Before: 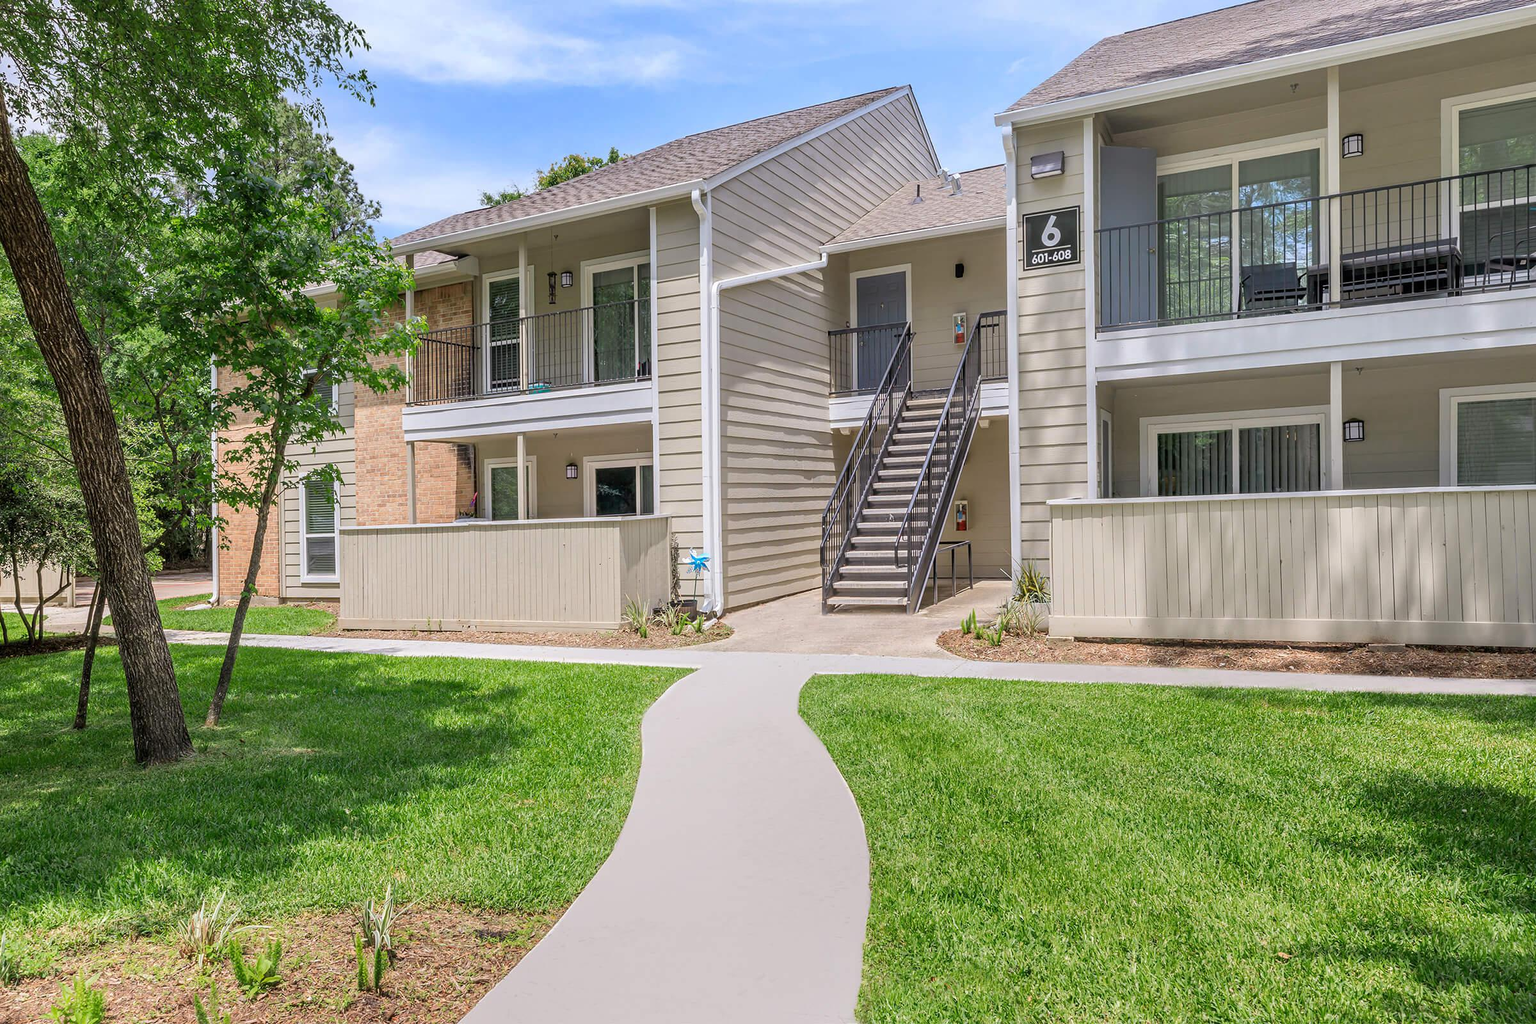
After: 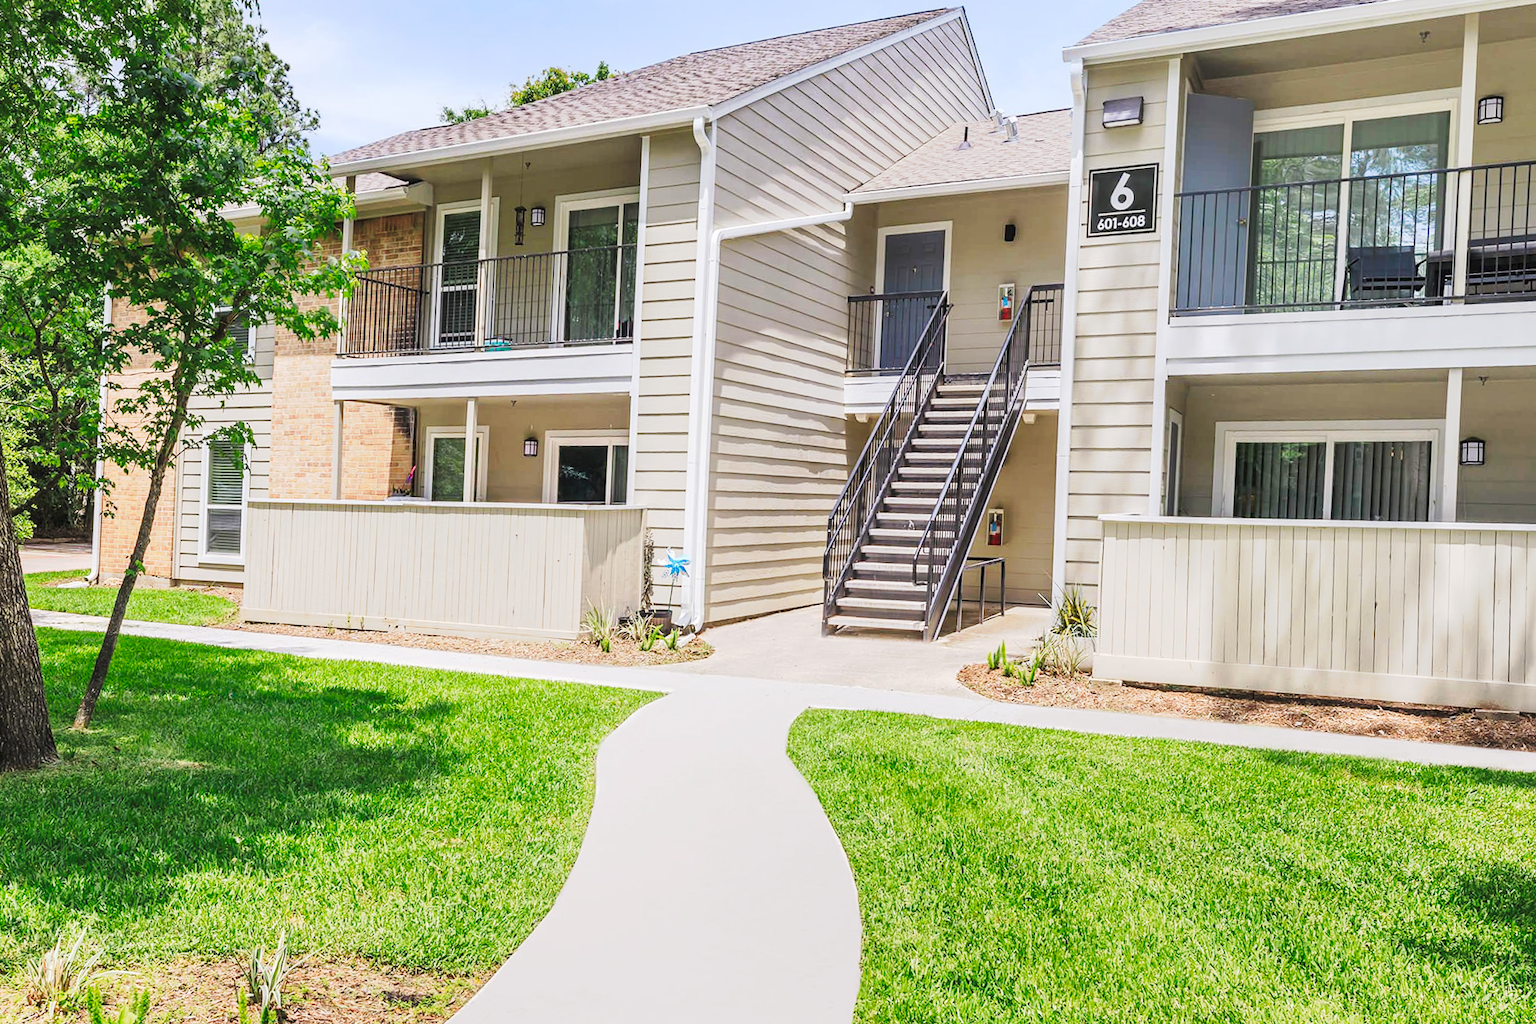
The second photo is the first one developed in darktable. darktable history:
tone curve: curves: ch0 [(0, 0) (0.003, 0.045) (0.011, 0.054) (0.025, 0.069) (0.044, 0.083) (0.069, 0.101) (0.1, 0.119) (0.136, 0.146) (0.177, 0.177) (0.224, 0.221) (0.277, 0.277) (0.335, 0.362) (0.399, 0.452) (0.468, 0.571) (0.543, 0.666) (0.623, 0.758) (0.709, 0.853) (0.801, 0.896) (0.898, 0.945) (1, 1)], preserve colors none
crop and rotate: angle -3.27°, left 5.211%, top 5.211%, right 4.607%, bottom 4.607%
